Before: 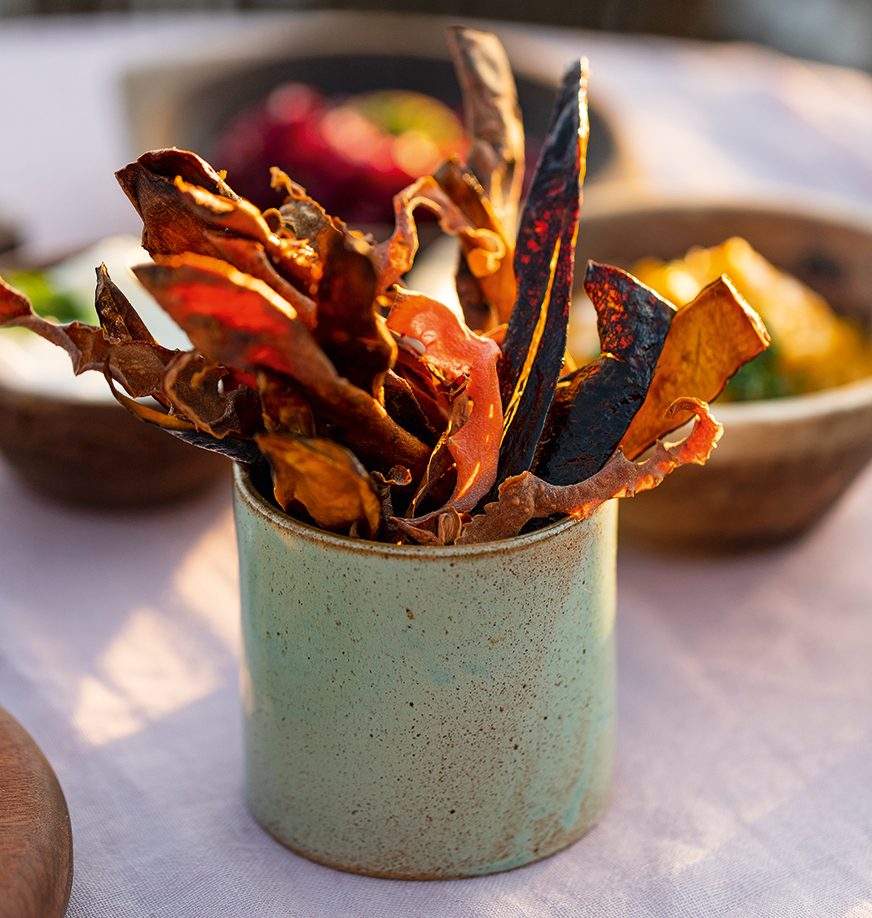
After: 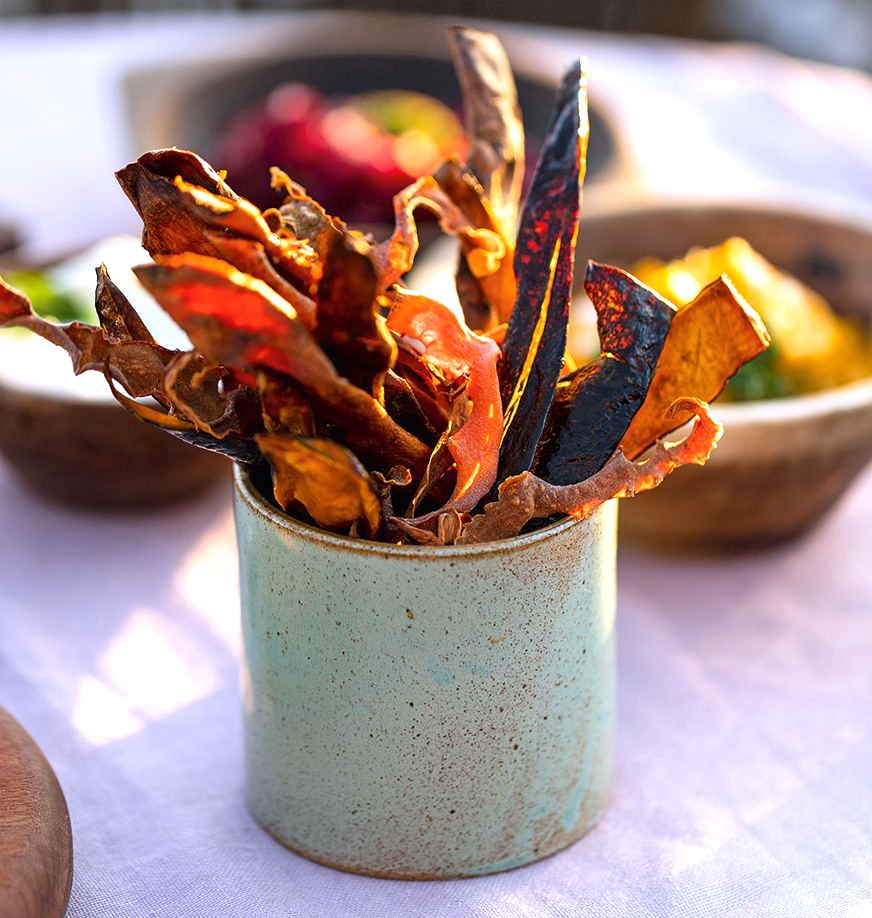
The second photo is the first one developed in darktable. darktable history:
white balance: red 0.967, blue 1.119, emerald 0.756
exposure: exposure 0.556 EV, compensate highlight preservation false
